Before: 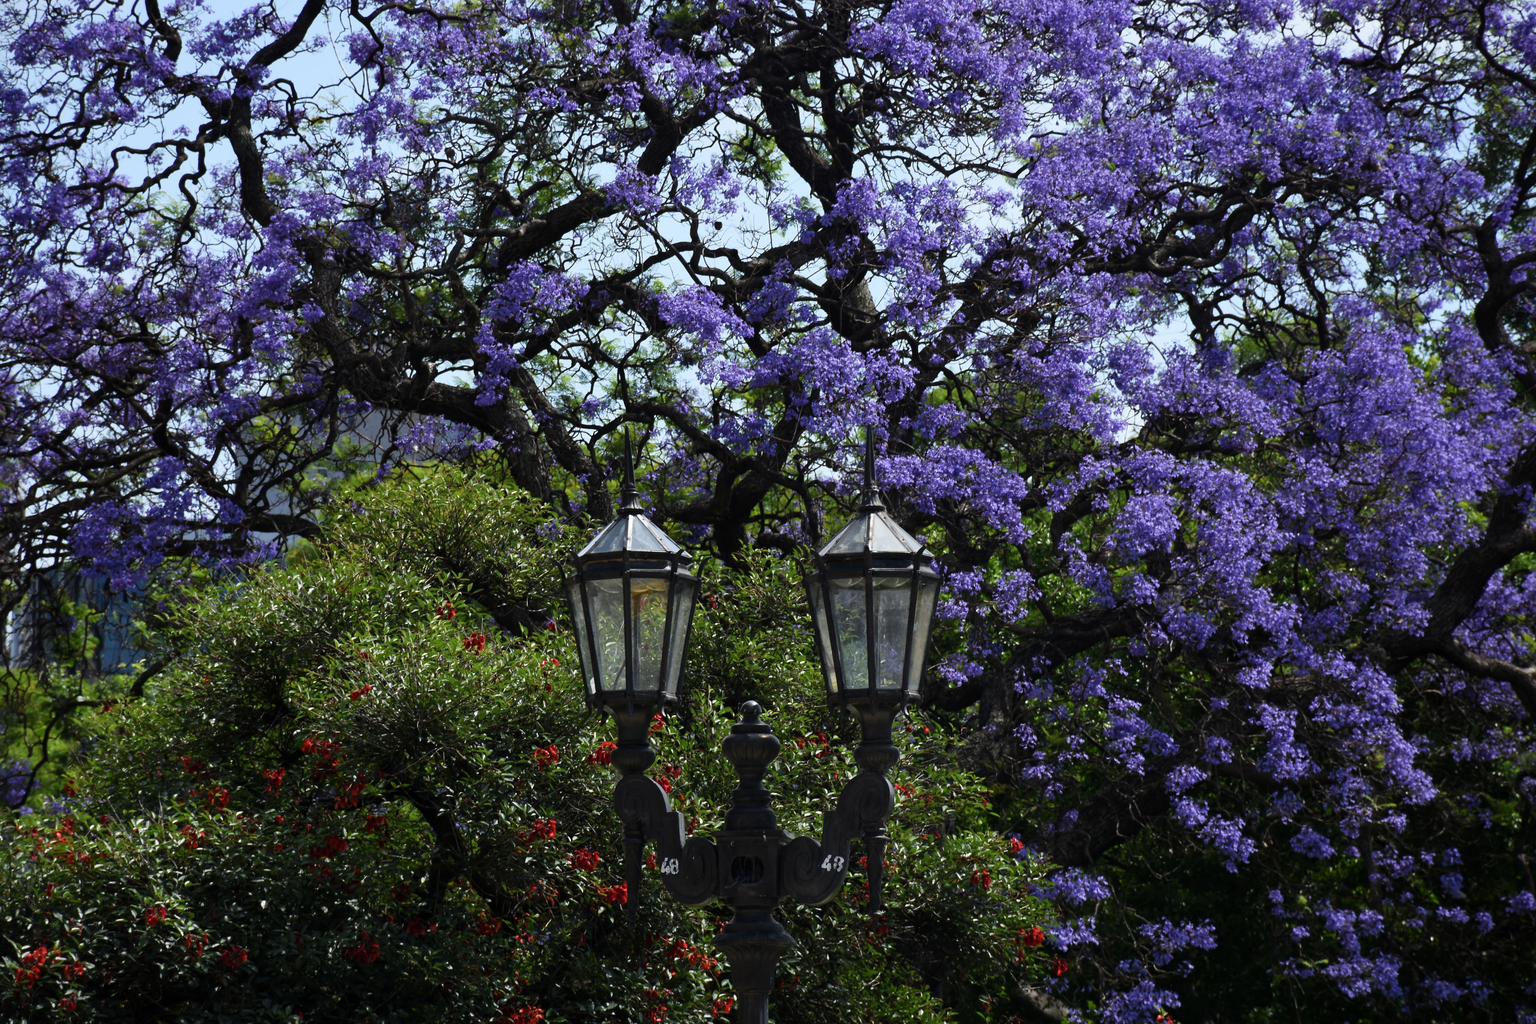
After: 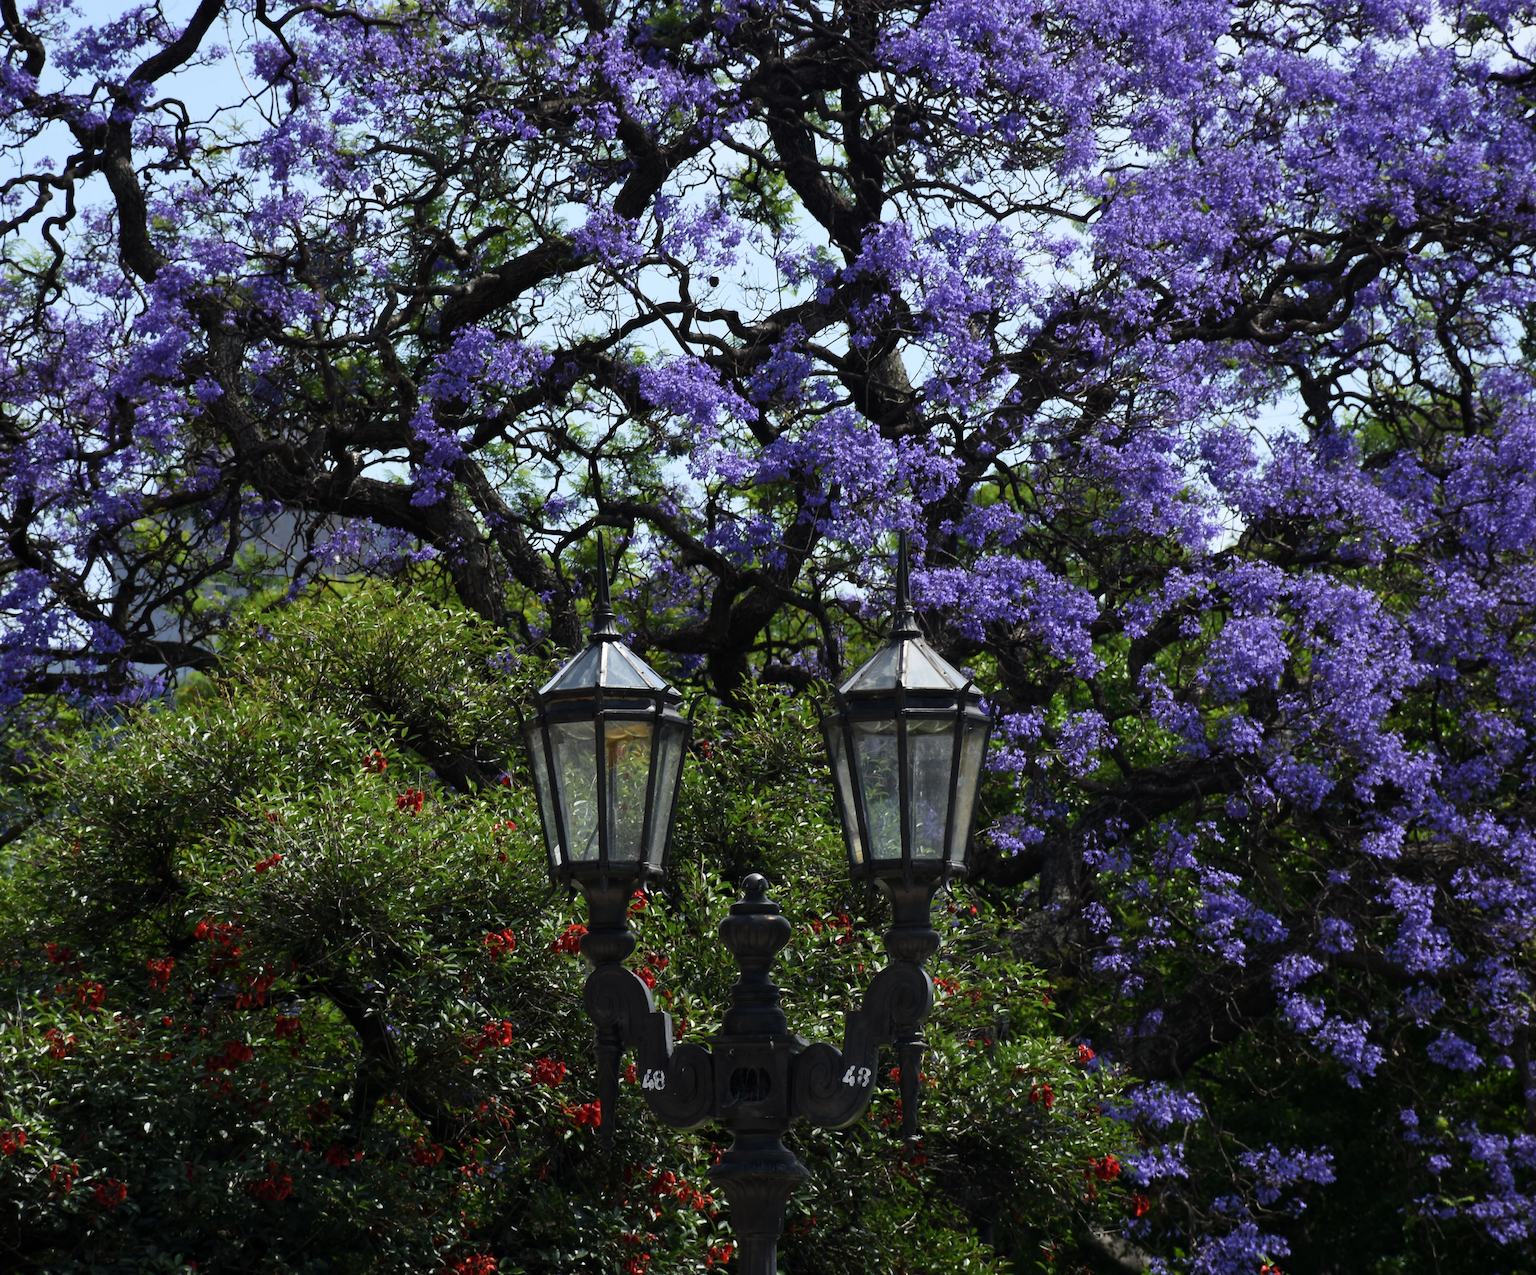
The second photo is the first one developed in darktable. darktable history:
crop and rotate: left 9.483%, right 10.268%
color correction: highlights b* -0.011, saturation 0.993
tone equalizer: on, module defaults
